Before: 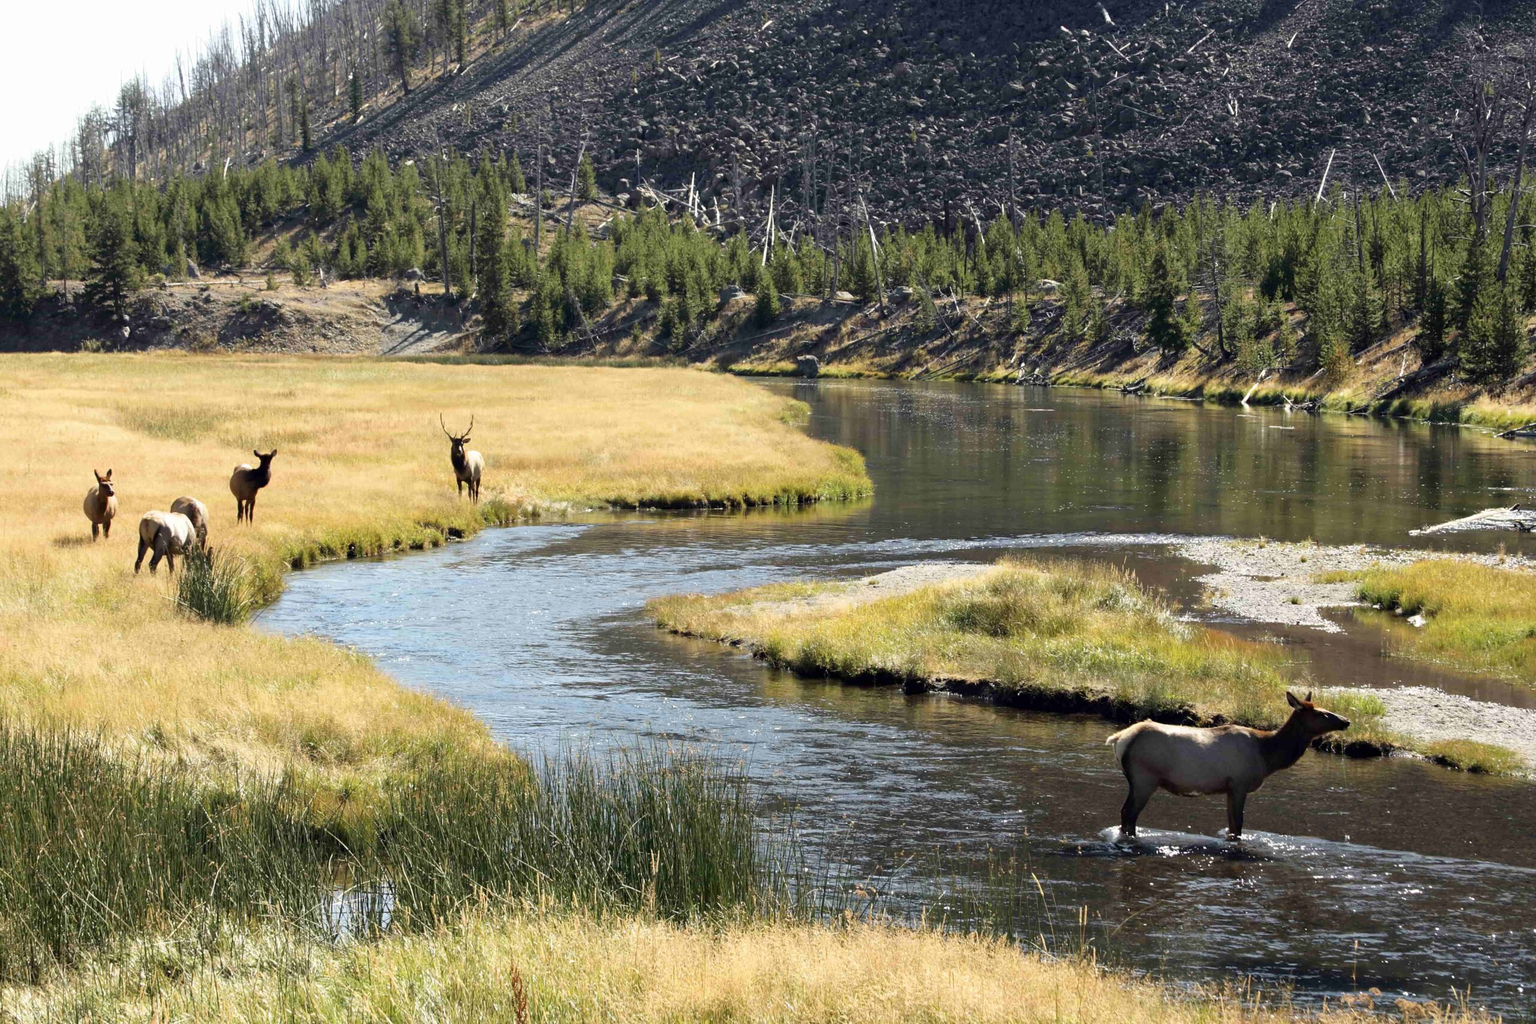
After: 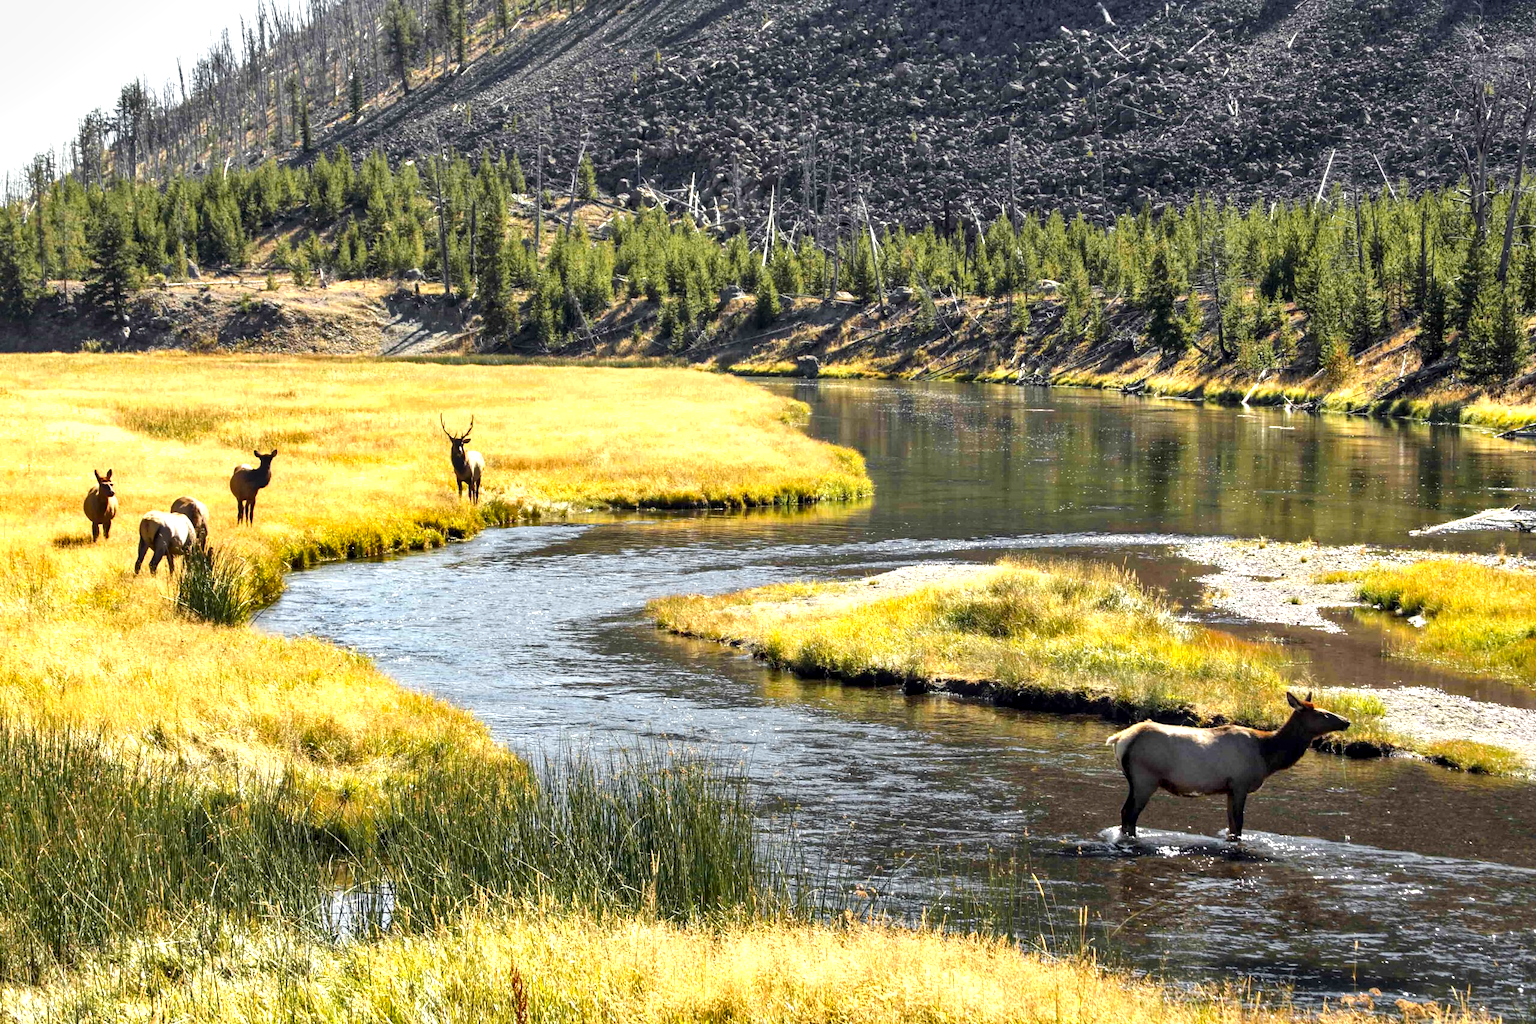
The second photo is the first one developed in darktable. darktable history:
color zones: curves: ch0 [(0, 0.511) (0.143, 0.531) (0.286, 0.56) (0.429, 0.5) (0.571, 0.5) (0.714, 0.5) (0.857, 0.5) (1, 0.5)]; ch1 [(0, 0.525) (0.143, 0.705) (0.286, 0.715) (0.429, 0.35) (0.571, 0.35) (0.714, 0.35) (0.857, 0.4) (1, 0.4)]; ch2 [(0, 0.572) (0.143, 0.512) (0.286, 0.473) (0.429, 0.45) (0.571, 0.5) (0.714, 0.5) (0.857, 0.518) (1, 0.518)]
exposure: exposure 0.4 EV, compensate highlight preservation false
local contrast: detail 130%
shadows and highlights: soften with gaussian
